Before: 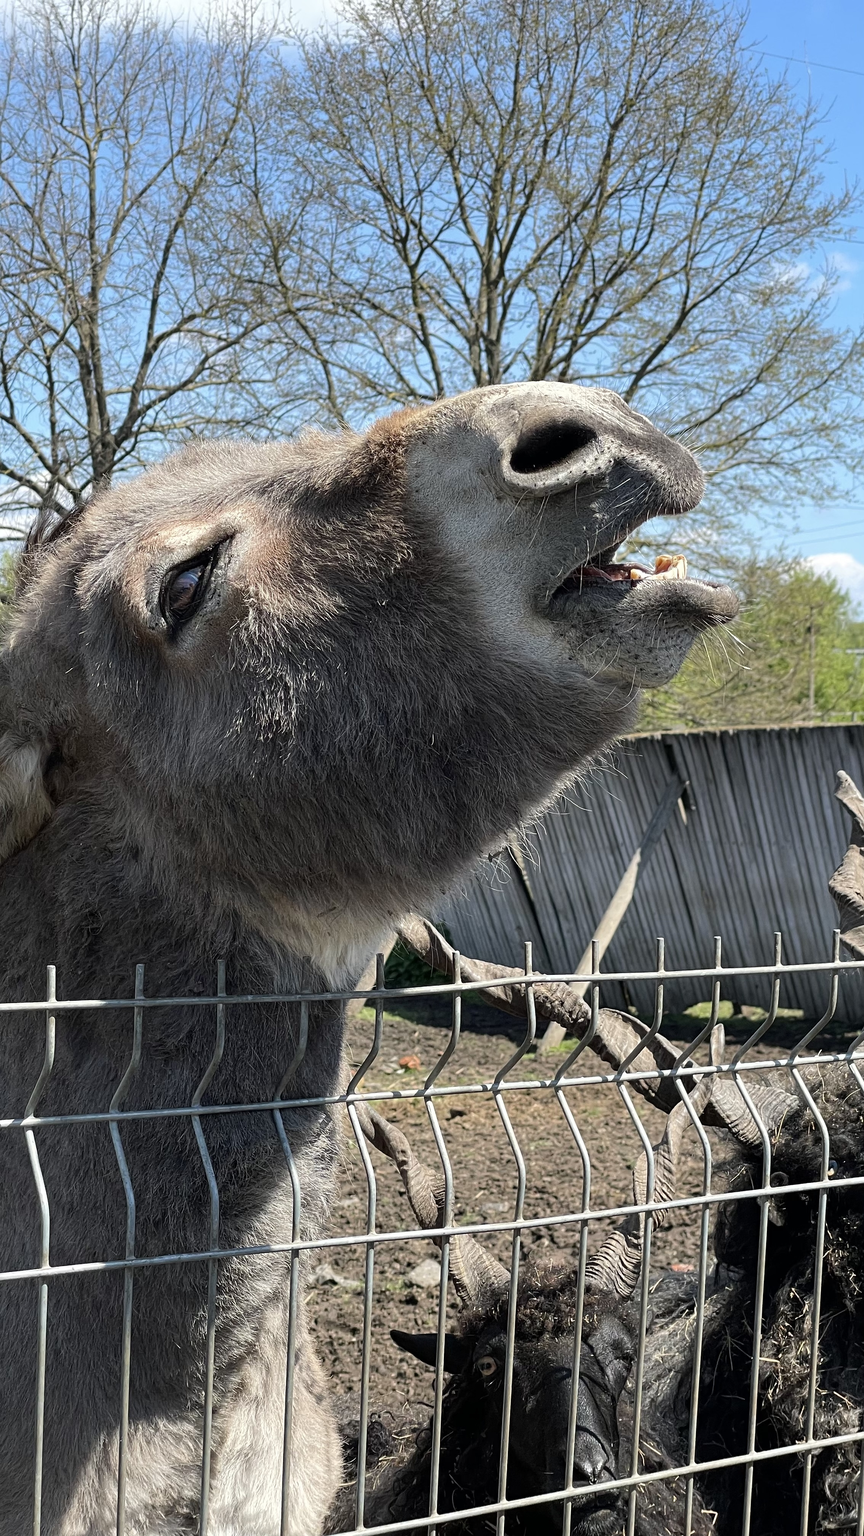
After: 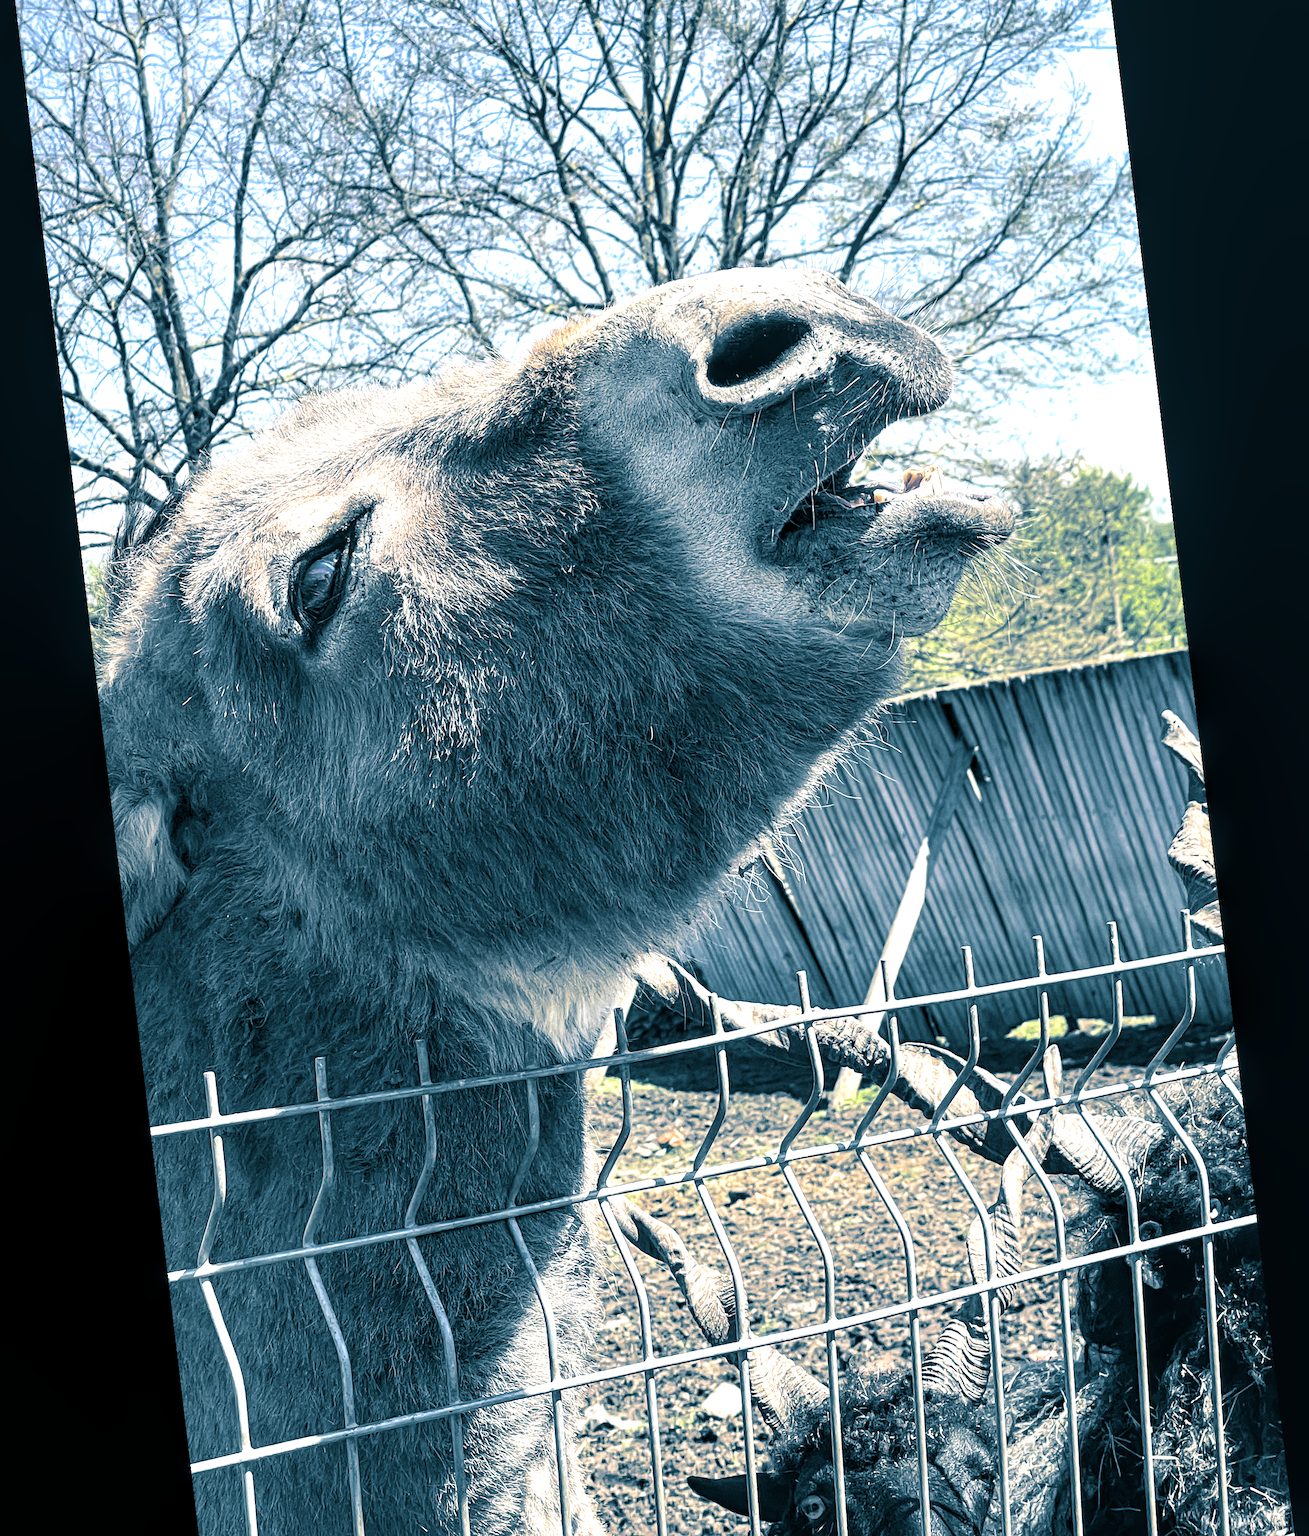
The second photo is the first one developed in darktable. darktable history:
rotate and perspective: rotation -6.83°, automatic cropping off
split-toning: shadows › hue 212.4°, balance -70
color balance rgb: on, module defaults
crop and rotate: top 12.5%, bottom 12.5%
exposure: black level correction 0, exposure 1.1 EV, compensate exposure bias true, compensate highlight preservation false
local contrast: detail 130%
